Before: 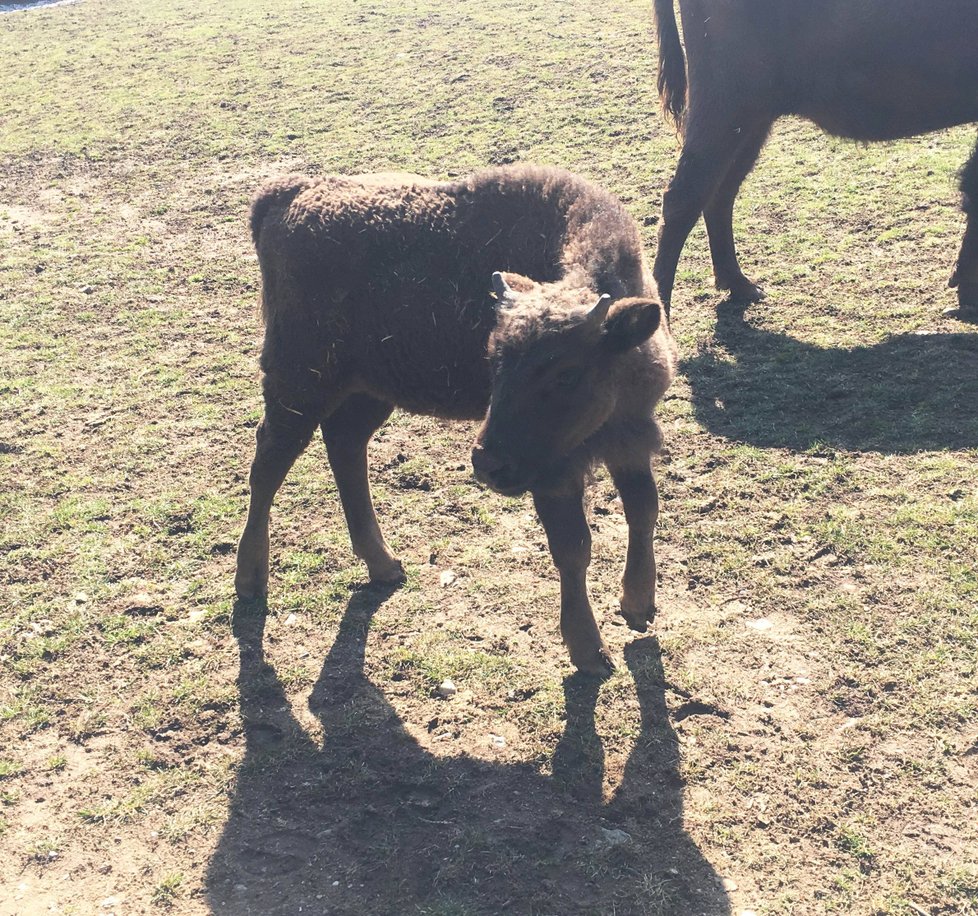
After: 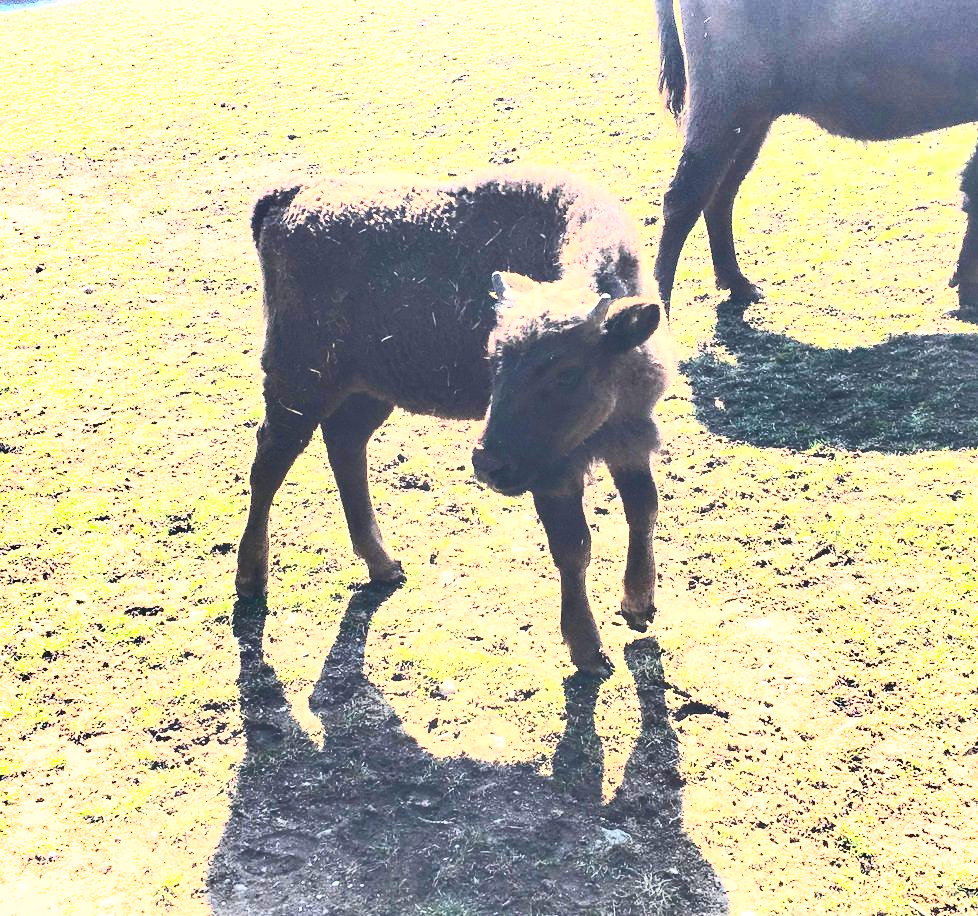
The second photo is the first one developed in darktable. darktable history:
shadows and highlights: soften with gaussian
exposure: black level correction -0.005, exposure 0.618 EV, compensate highlight preservation false
contrast brightness saturation: contrast 0.832, brightness 0.598, saturation 0.581
